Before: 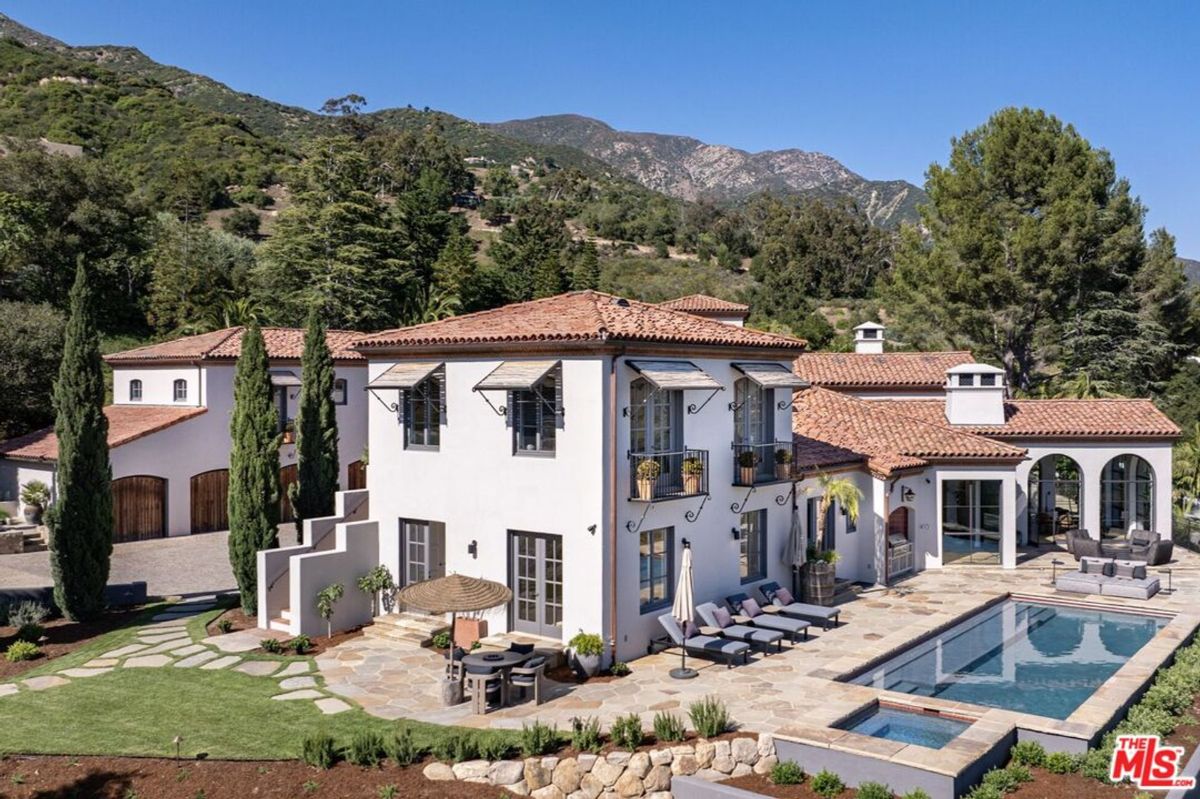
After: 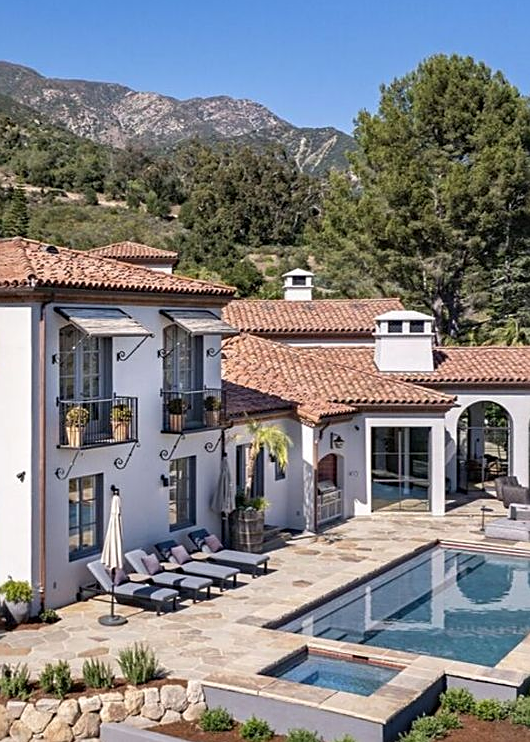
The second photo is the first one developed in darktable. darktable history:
crop: left 47.628%, top 6.643%, right 7.874%
exposure: exposure 0 EV, compensate highlight preservation false
sharpen: on, module defaults
